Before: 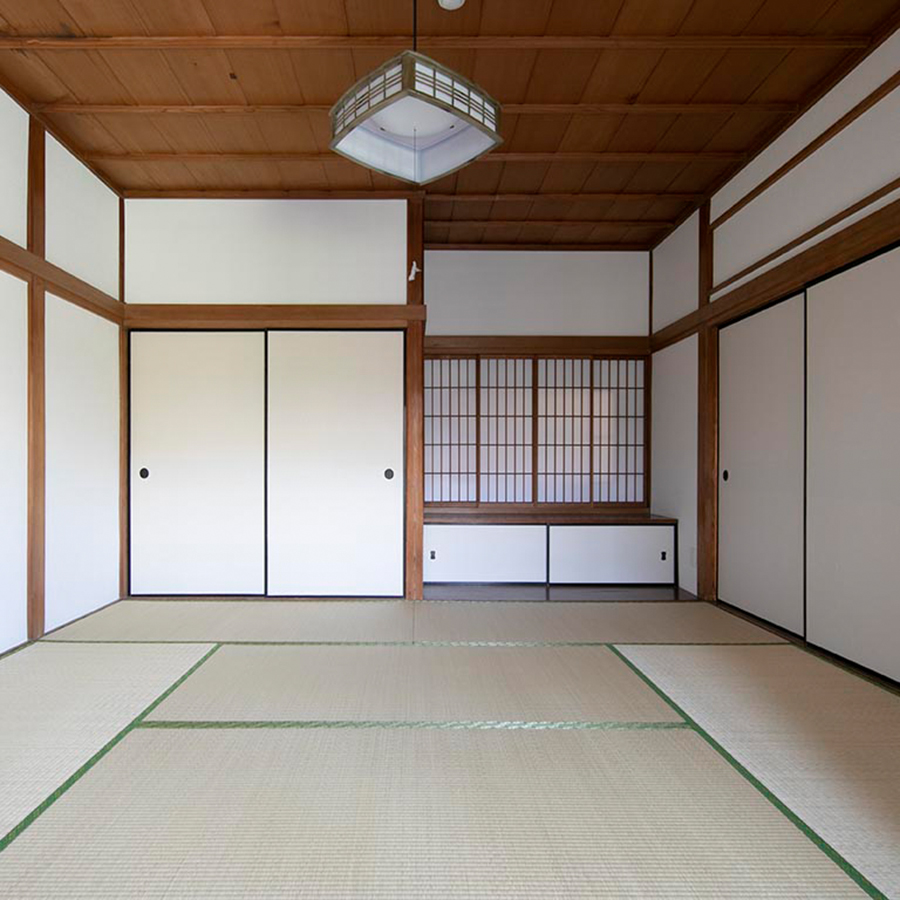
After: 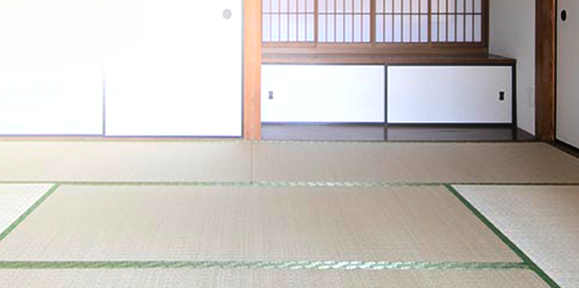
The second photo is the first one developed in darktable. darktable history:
shadows and highlights: shadows -20, white point adjustment -2, highlights -35
tone equalizer: -8 EV -0.75 EV, -7 EV -0.7 EV, -6 EV -0.6 EV, -5 EV -0.4 EV, -3 EV 0.4 EV, -2 EV 0.6 EV, -1 EV 0.7 EV, +0 EV 0.75 EV, edges refinement/feathering 500, mask exposure compensation -1.57 EV, preserve details no
crop: left 18.091%, top 51.13%, right 17.525%, bottom 16.85%
bloom: size 16%, threshold 98%, strength 20%
